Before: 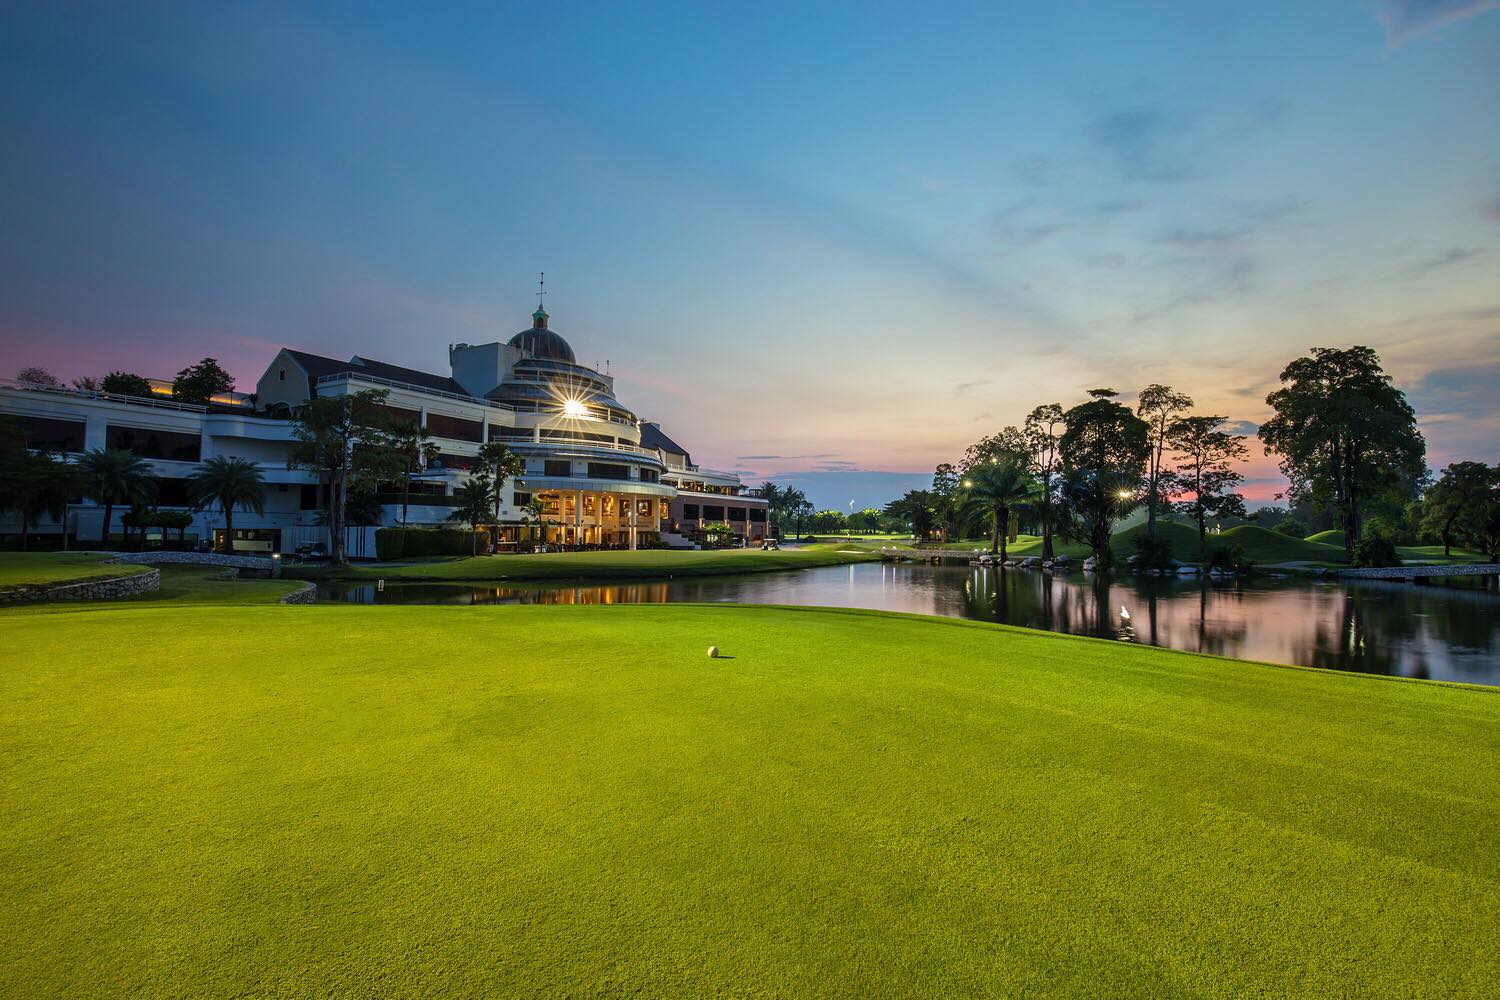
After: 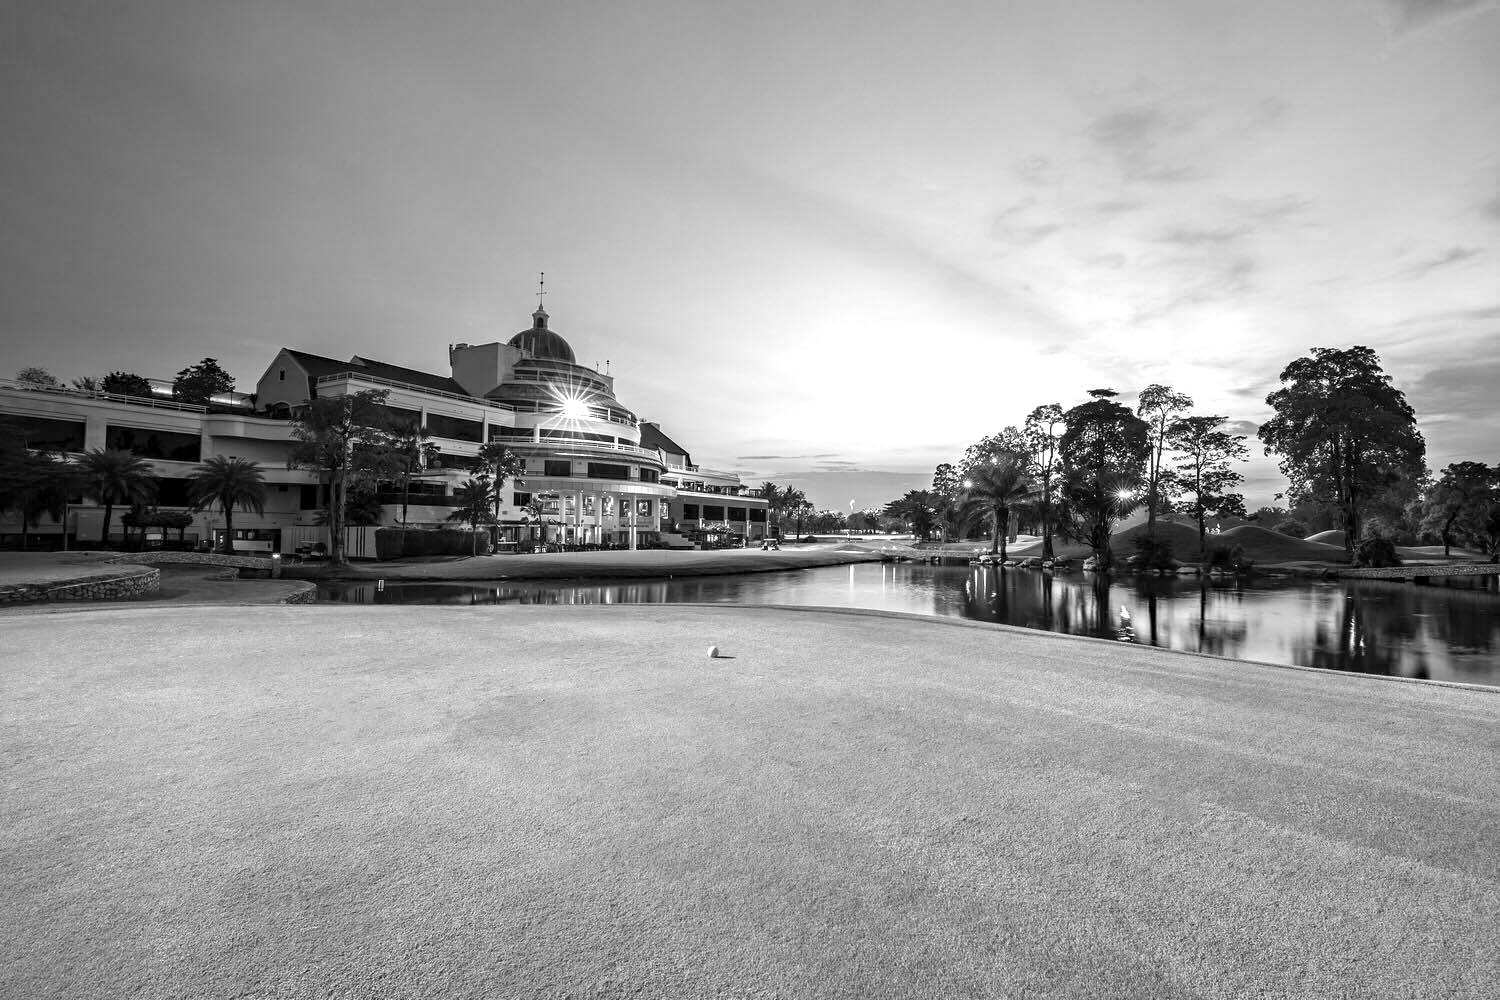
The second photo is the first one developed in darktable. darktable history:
monochrome: on, module defaults
haze removal: compatibility mode true, adaptive false
exposure: black level correction 0.001, exposure 0.955 EV, compensate exposure bias true, compensate highlight preservation false
